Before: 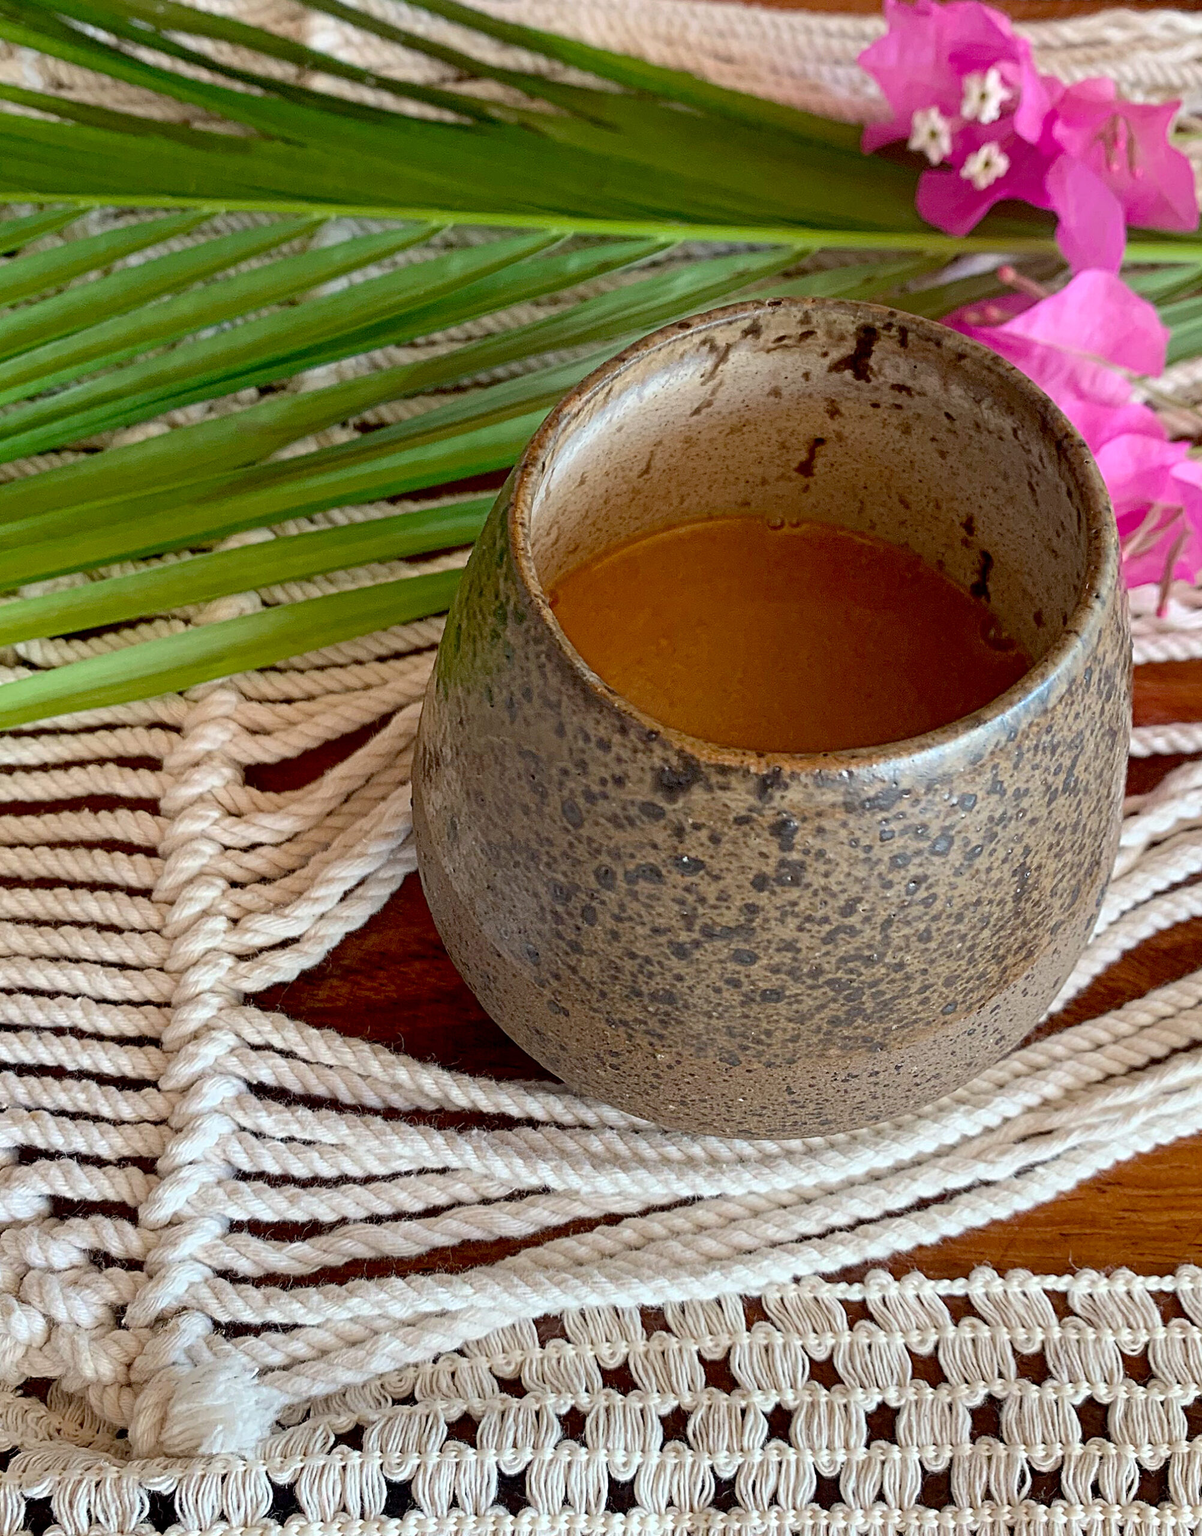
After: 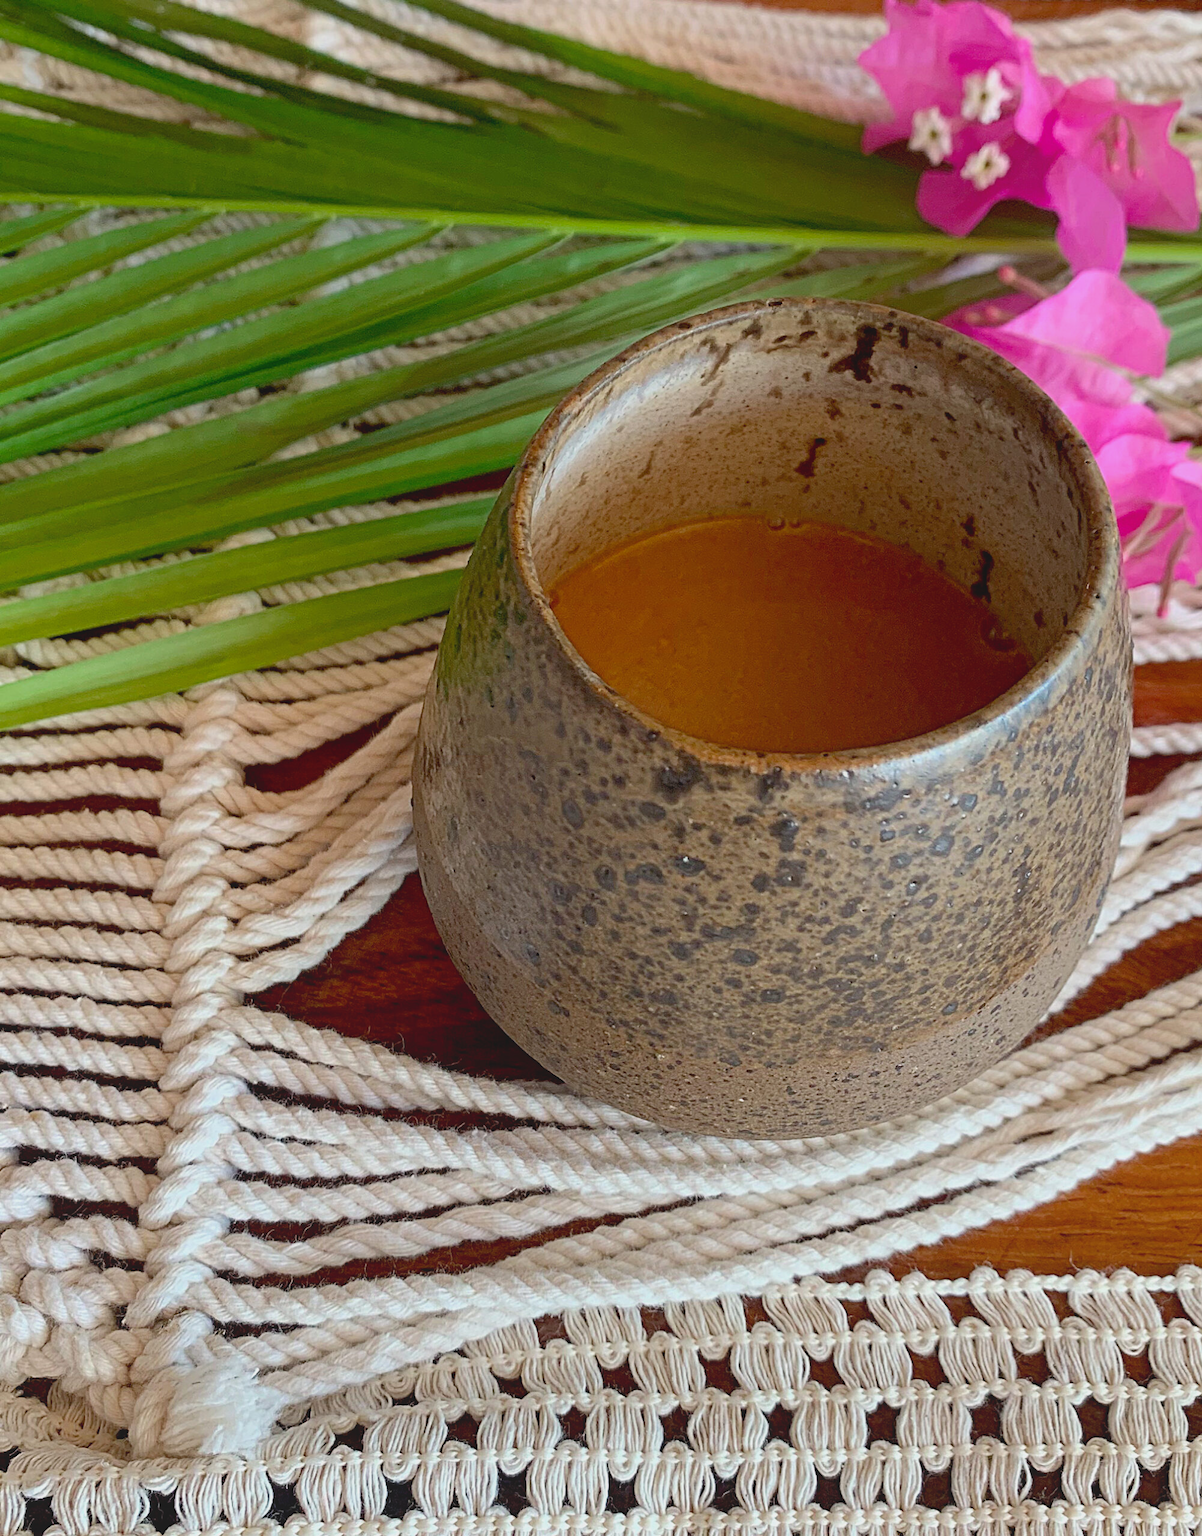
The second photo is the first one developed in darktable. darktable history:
local contrast: highlights 68%, shadows 65%, detail 81%, midtone range 0.319
